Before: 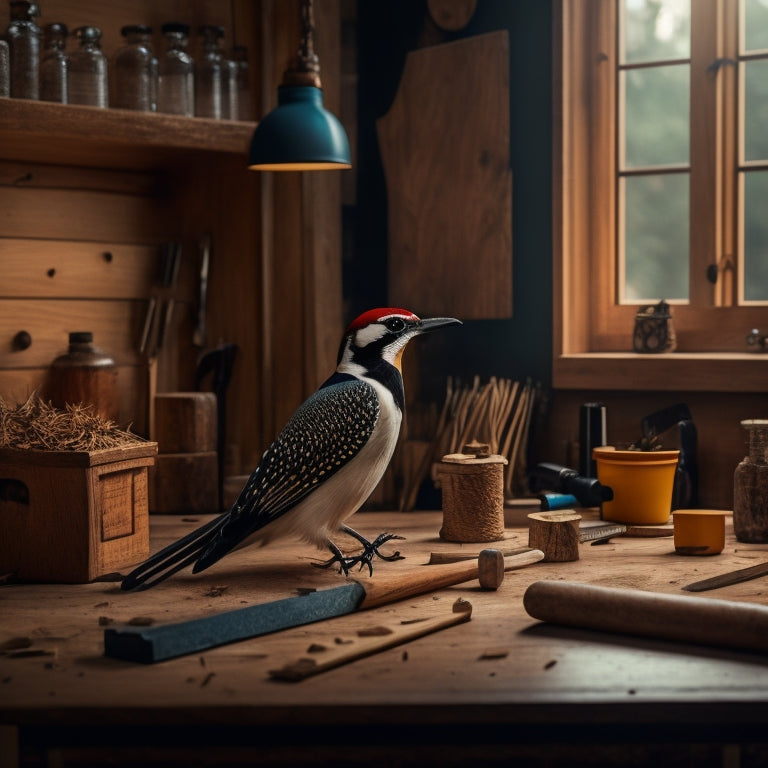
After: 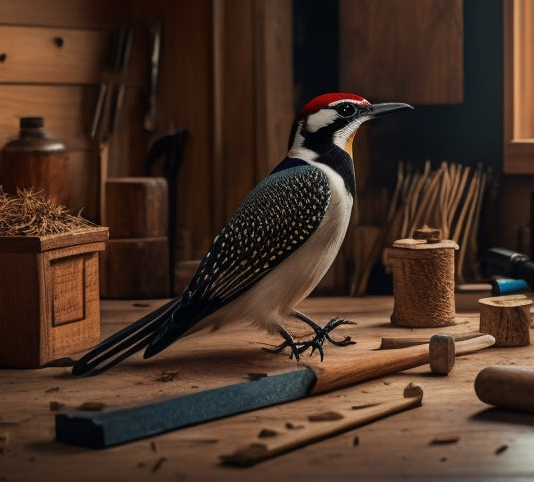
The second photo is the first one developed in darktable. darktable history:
crop: left 6.487%, top 28.12%, right 23.957%, bottom 9.063%
